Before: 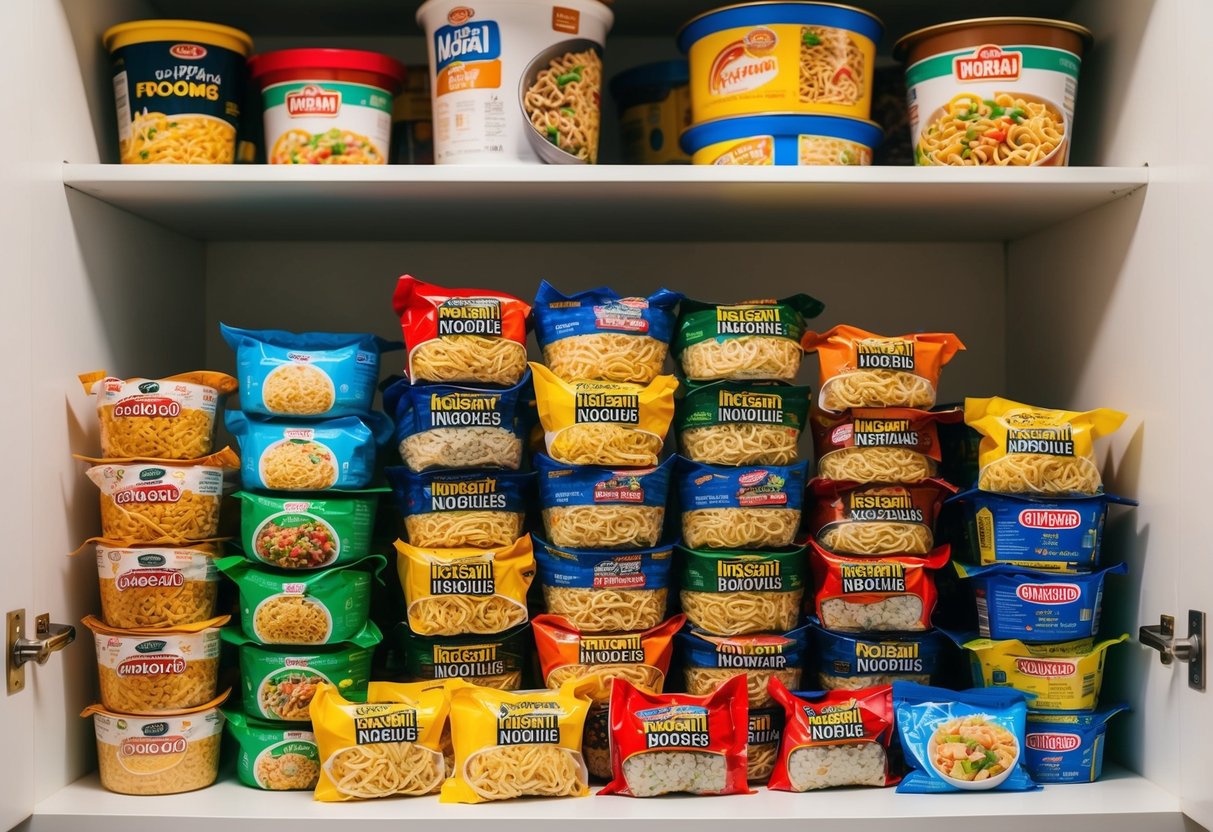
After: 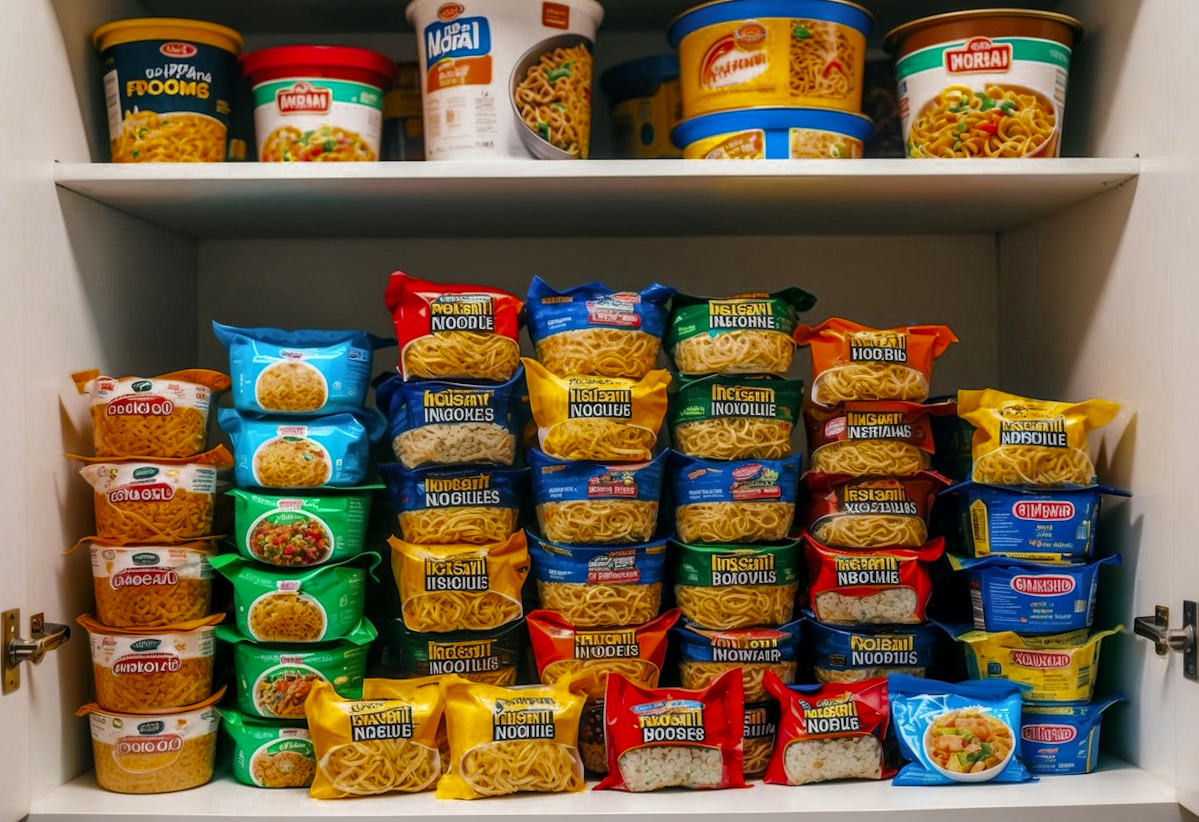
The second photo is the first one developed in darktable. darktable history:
tone equalizer: on, module defaults
color zones: curves: ch0 [(0.11, 0.396) (0.195, 0.36) (0.25, 0.5) (0.303, 0.412) (0.357, 0.544) (0.75, 0.5) (0.967, 0.328)]; ch1 [(0, 0.468) (0.112, 0.512) (0.202, 0.6) (0.25, 0.5) (0.307, 0.352) (0.357, 0.544) (0.75, 0.5) (0.963, 0.524)]
rotate and perspective: rotation -0.45°, automatic cropping original format, crop left 0.008, crop right 0.992, crop top 0.012, crop bottom 0.988
local contrast: on, module defaults
